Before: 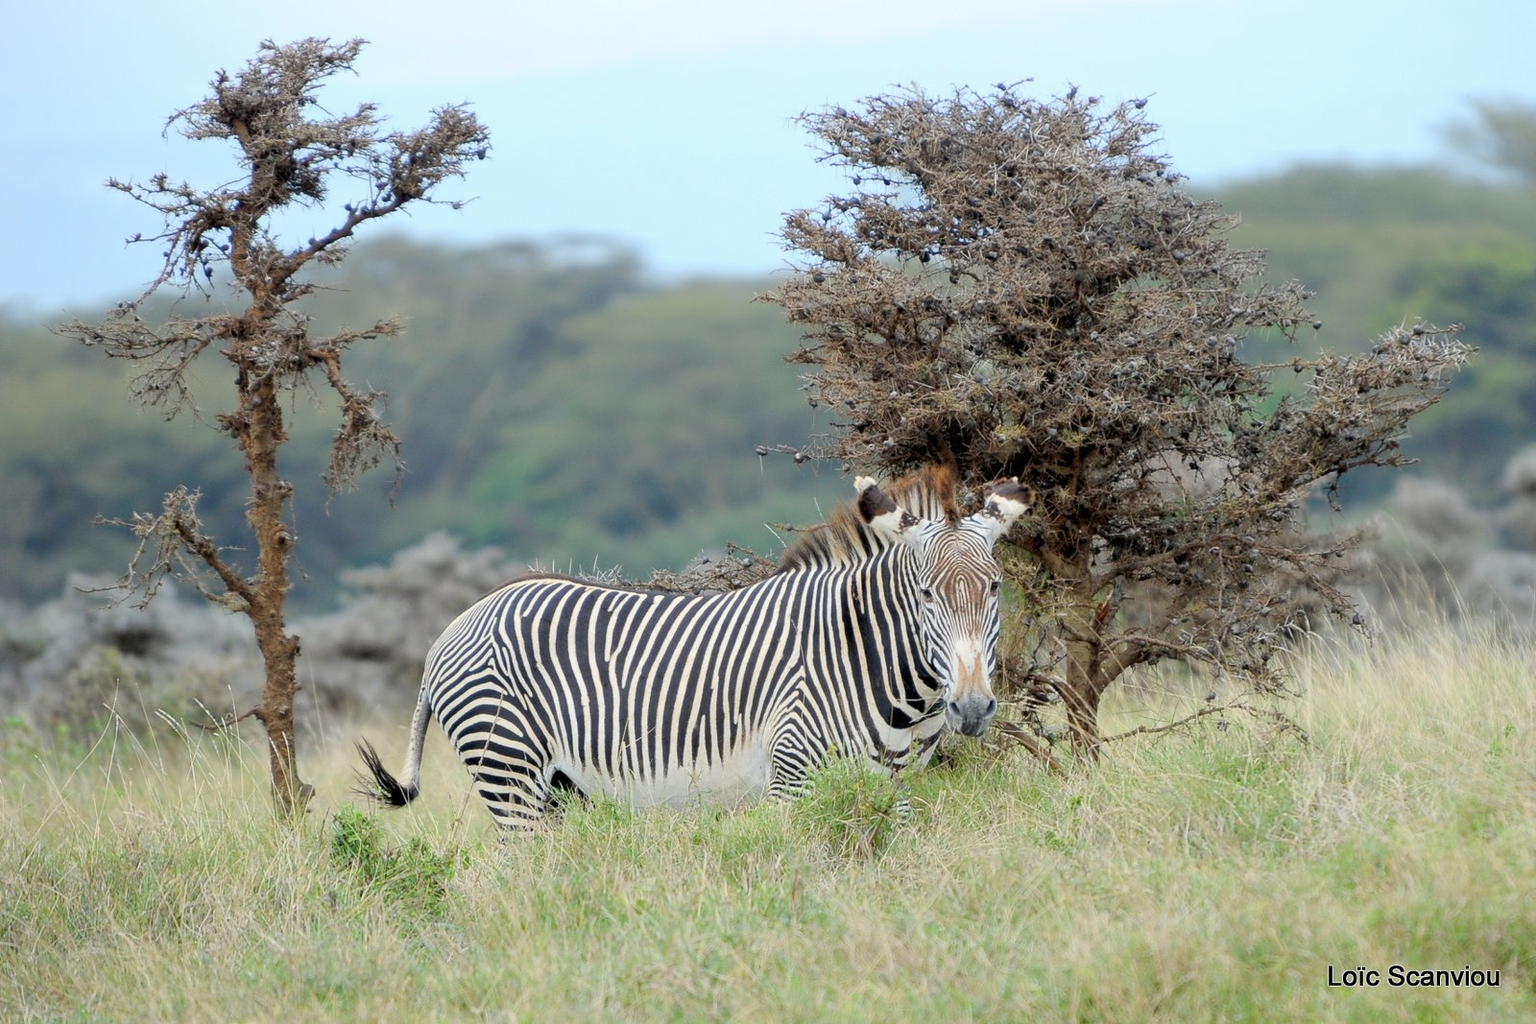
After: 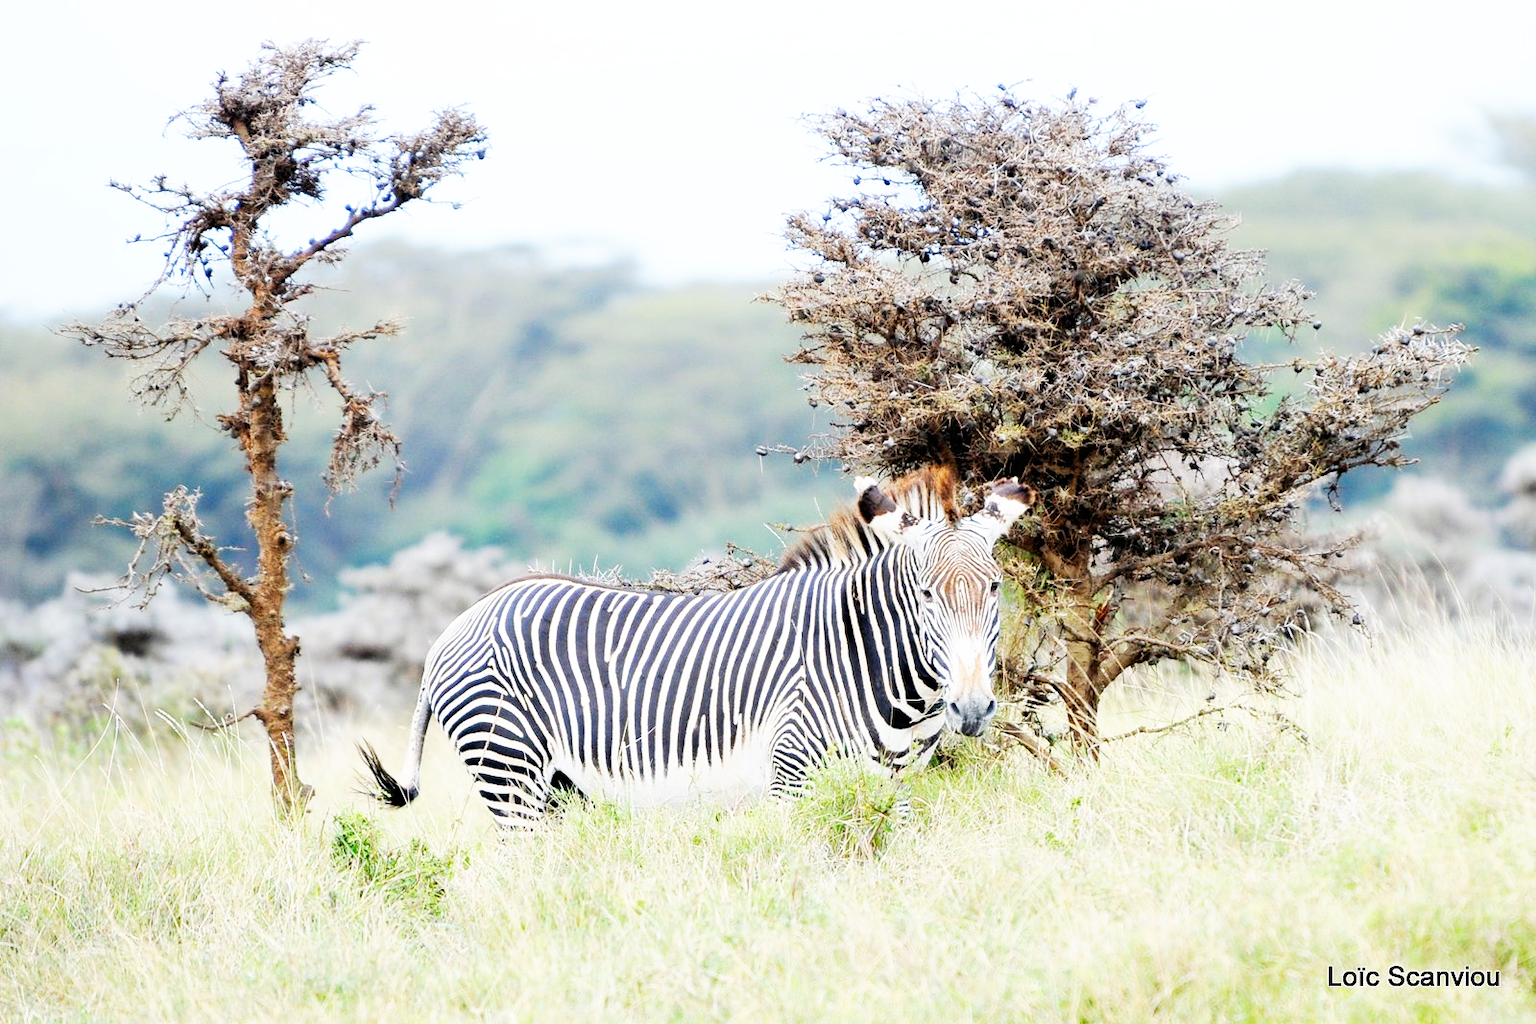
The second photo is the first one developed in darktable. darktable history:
white balance: red 1.009, blue 1.027
base curve: curves: ch0 [(0, 0) (0.007, 0.004) (0.027, 0.03) (0.046, 0.07) (0.207, 0.54) (0.442, 0.872) (0.673, 0.972) (1, 1)], preserve colors none
